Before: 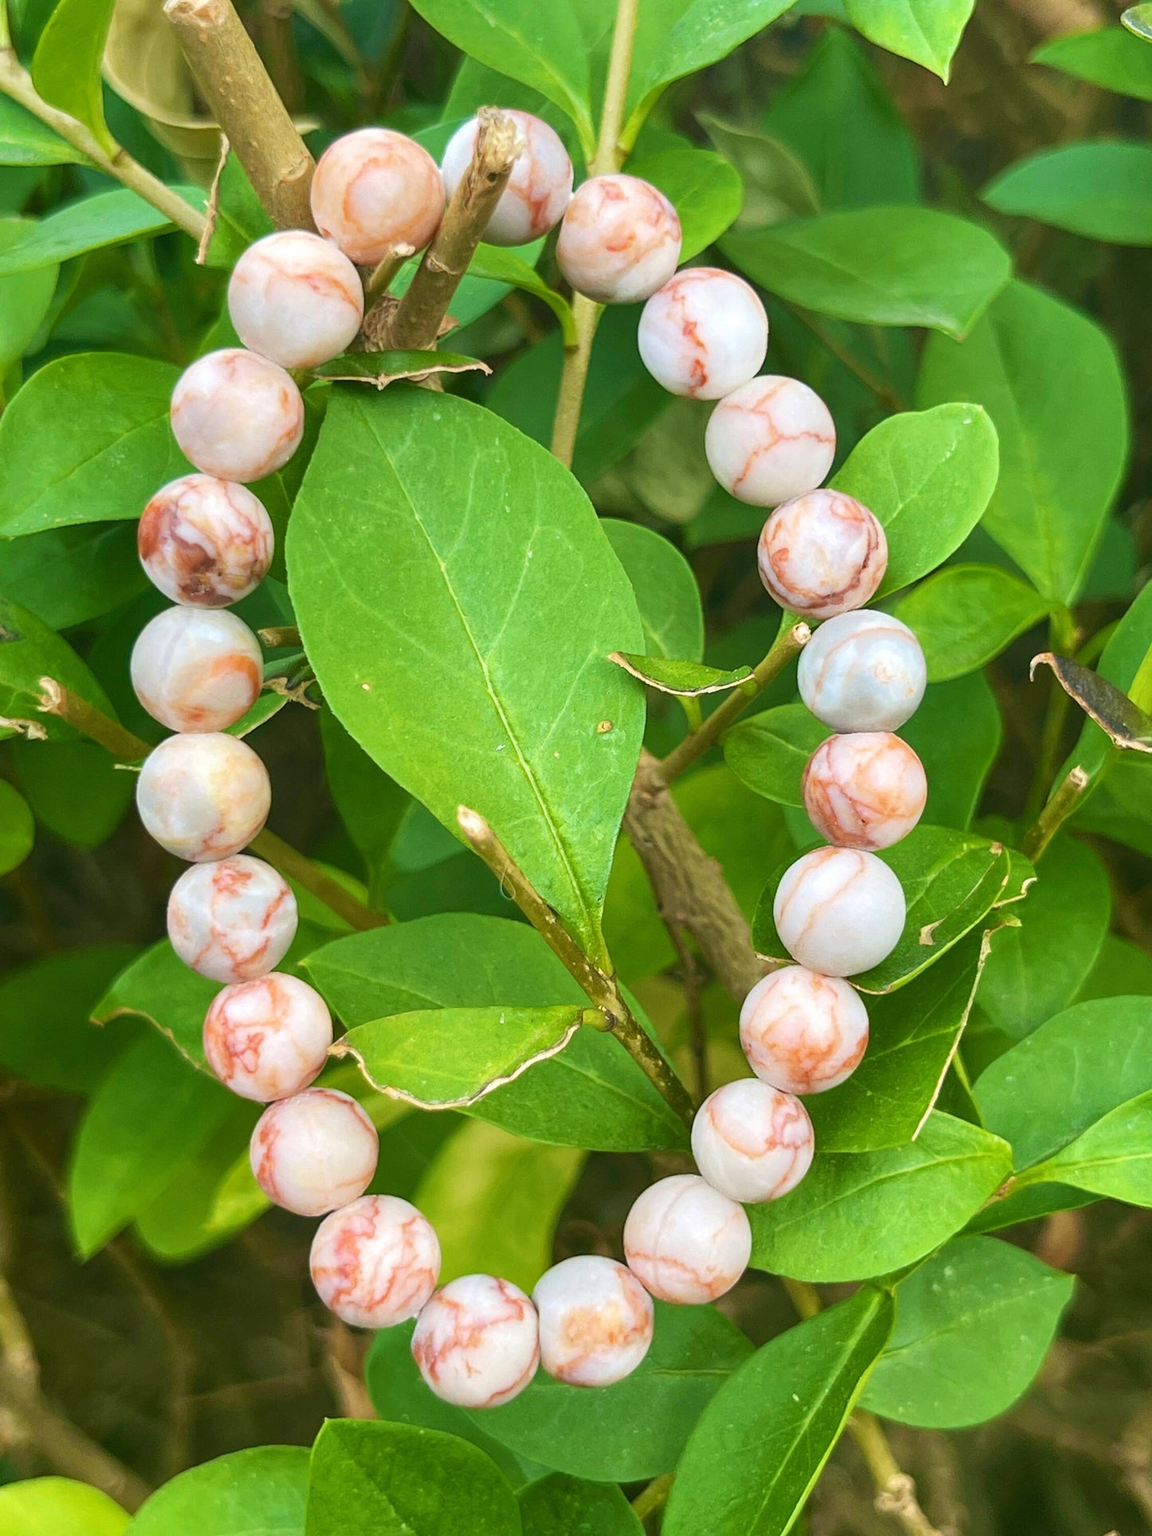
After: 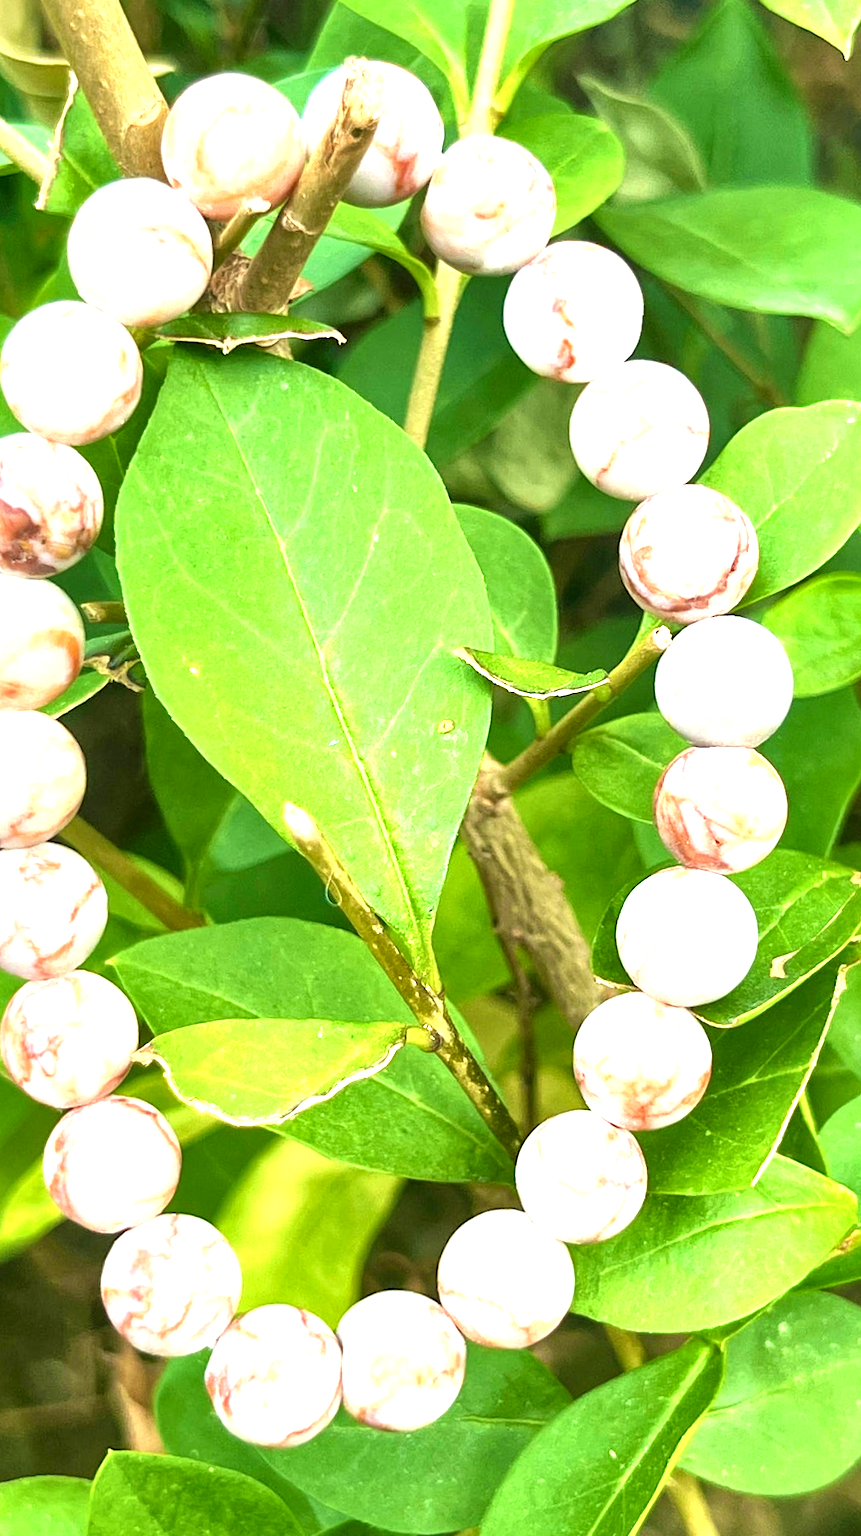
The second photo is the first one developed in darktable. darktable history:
local contrast: mode bilateral grid, contrast 24, coarseness 61, detail 150%, midtone range 0.2
crop and rotate: angle -3°, left 14.211%, top 0.032%, right 11.049%, bottom 0.069%
exposure: black level correction 0.001, exposure 0.499 EV, compensate exposure bias true, compensate highlight preservation false
tone equalizer: -8 EV -0.751 EV, -7 EV -0.699 EV, -6 EV -0.593 EV, -5 EV -0.371 EV, -3 EV 0.404 EV, -2 EV 0.6 EV, -1 EV 0.679 EV, +0 EV 0.733 EV
